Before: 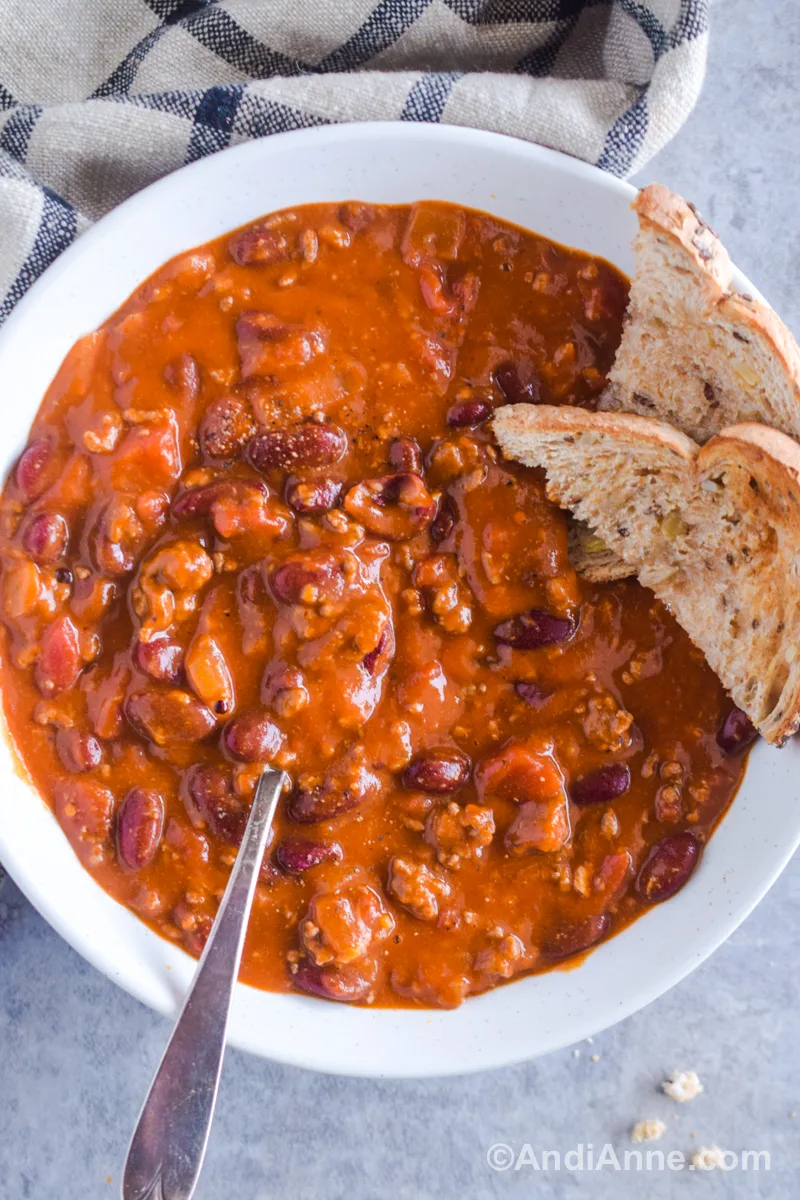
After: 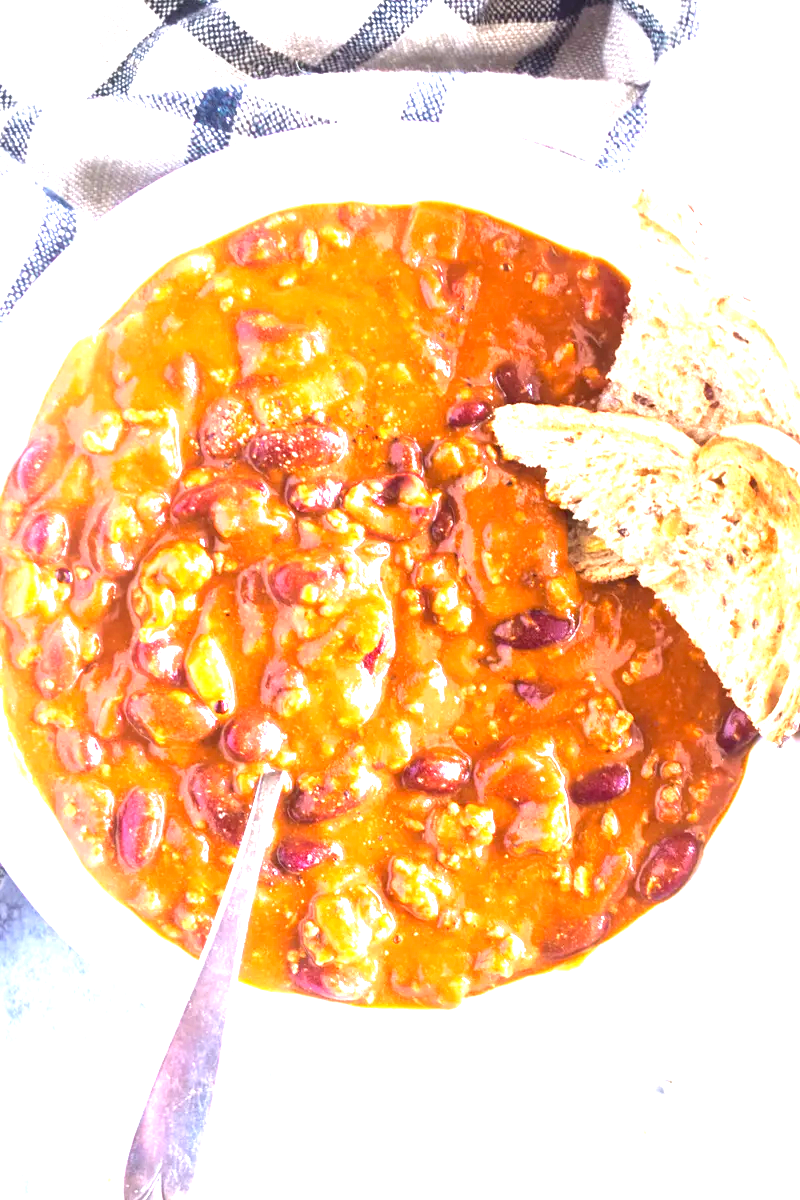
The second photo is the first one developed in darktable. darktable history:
exposure: exposure 2.238 EV, compensate highlight preservation false
